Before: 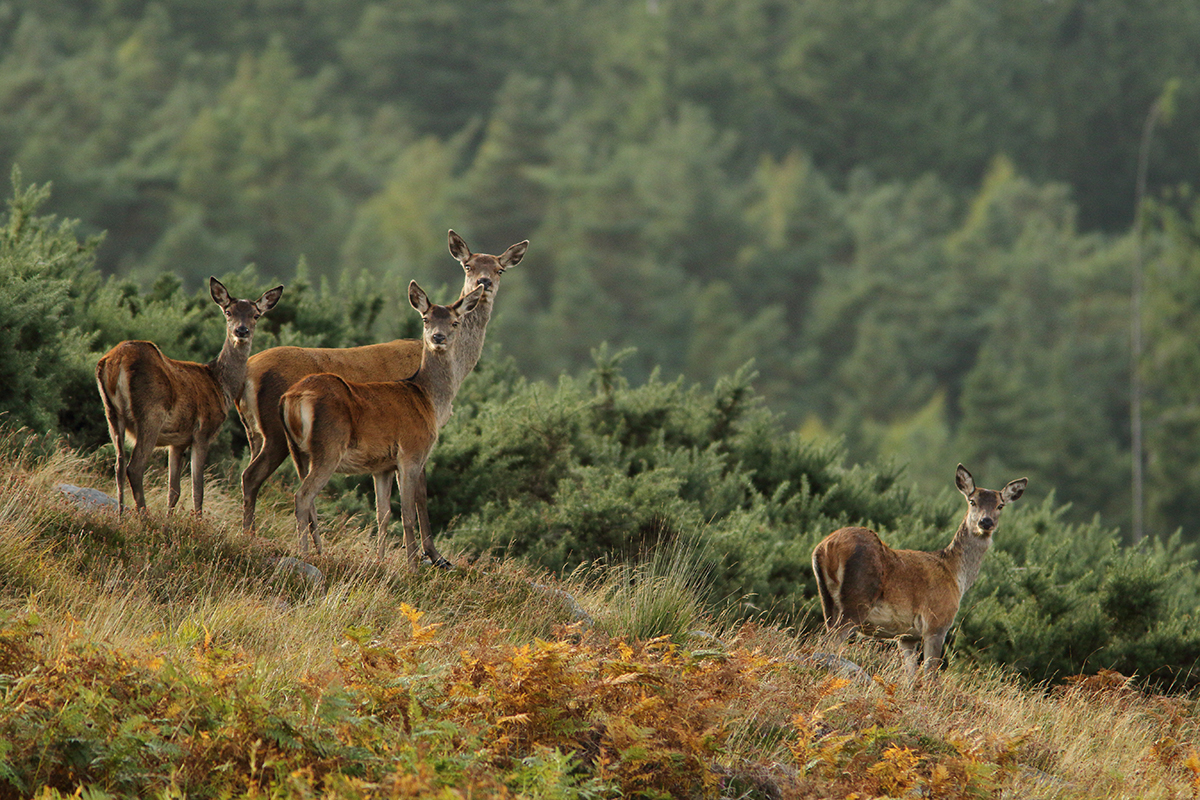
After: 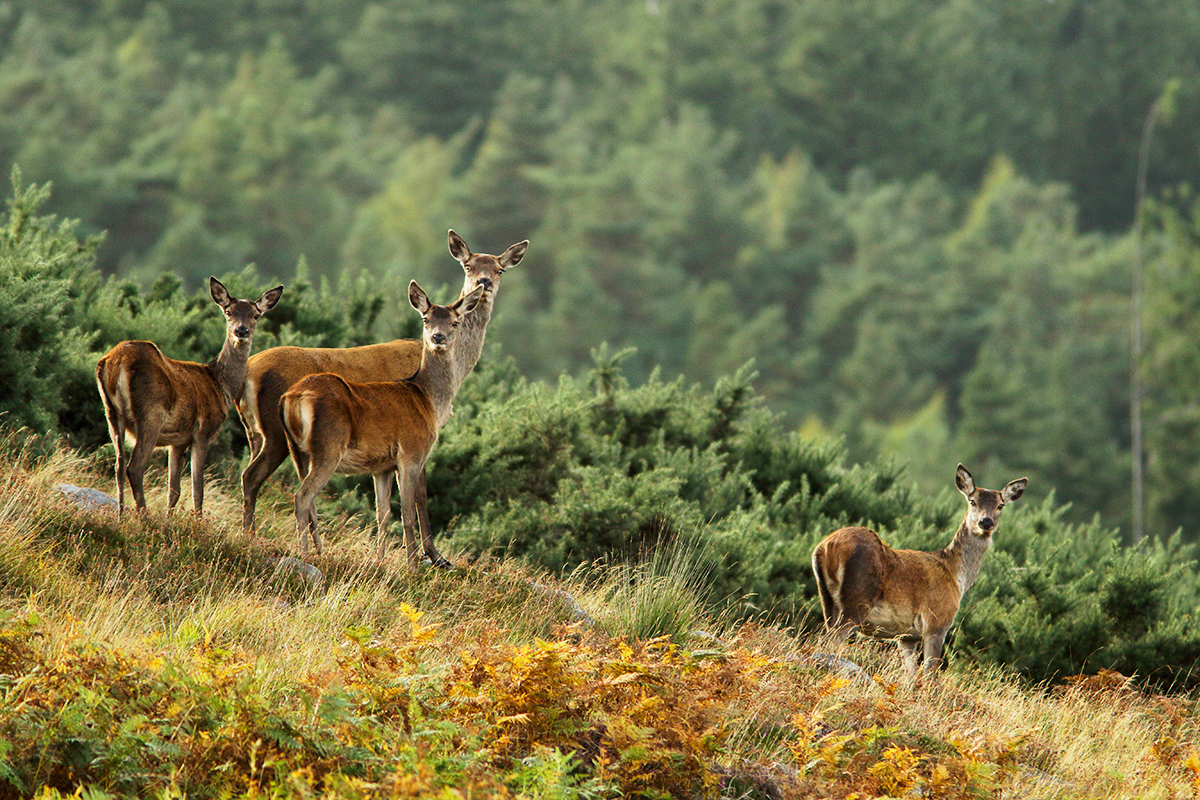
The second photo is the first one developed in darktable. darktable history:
base curve: curves: ch0 [(0, 0) (0.005, 0.002) (0.193, 0.295) (0.399, 0.664) (0.75, 0.928) (1, 1)], preserve colors none
color zones: curves: ch1 [(0.309, 0.524) (0.41, 0.329) (0.508, 0.509)]; ch2 [(0.25, 0.457) (0.75, 0.5)], mix -137.64%
